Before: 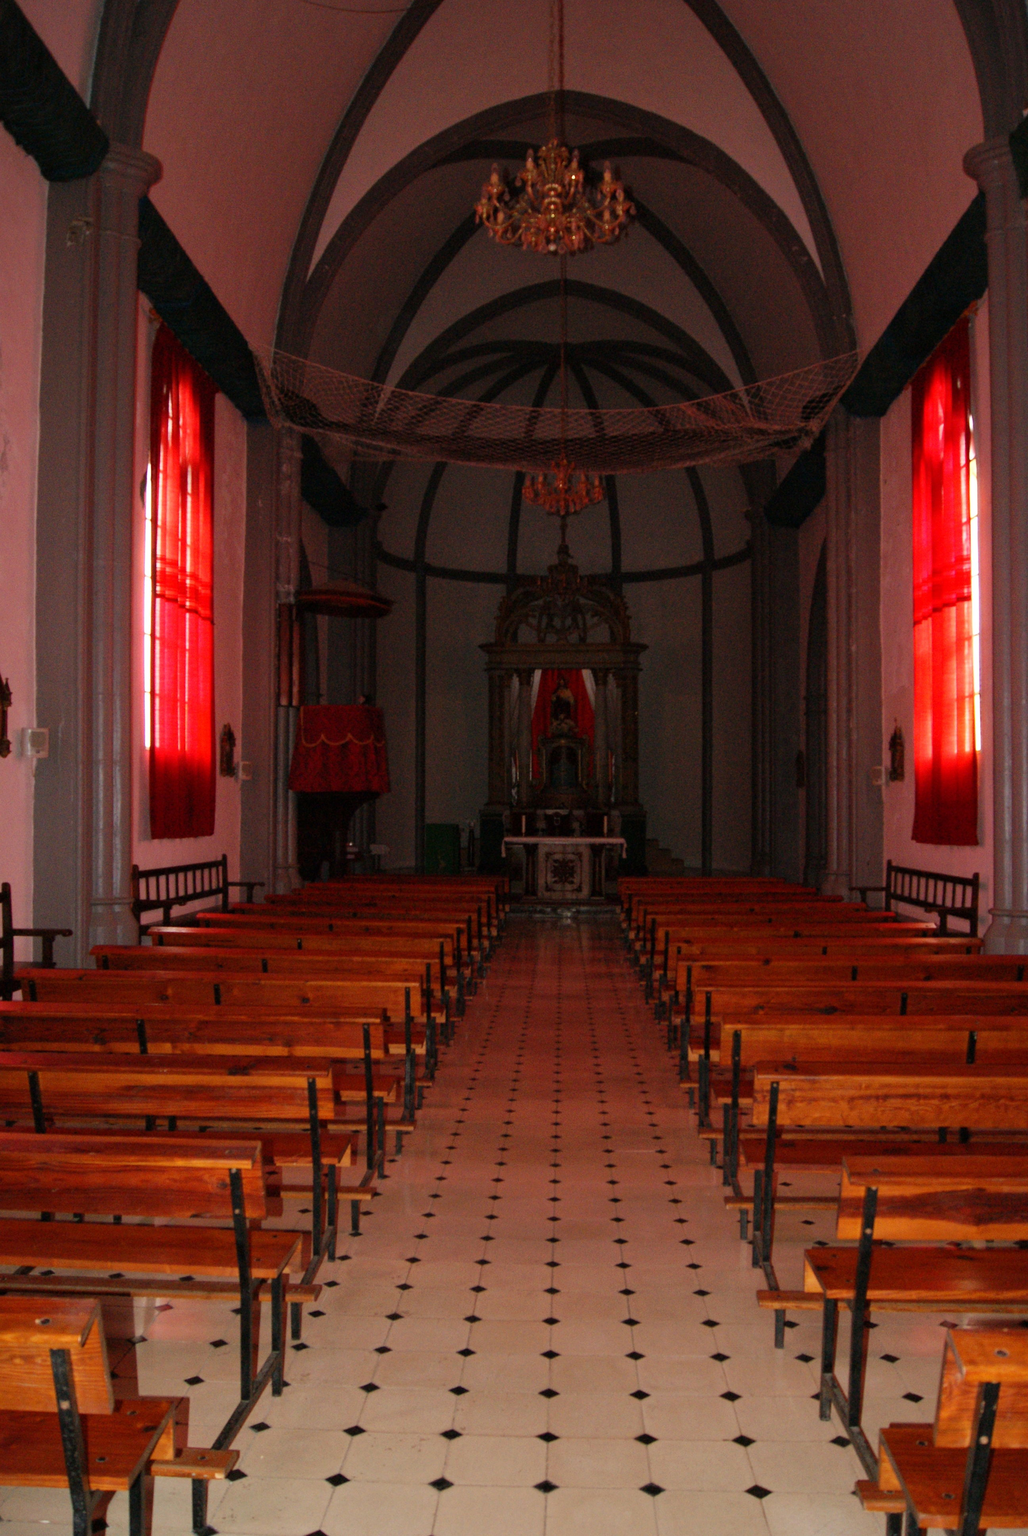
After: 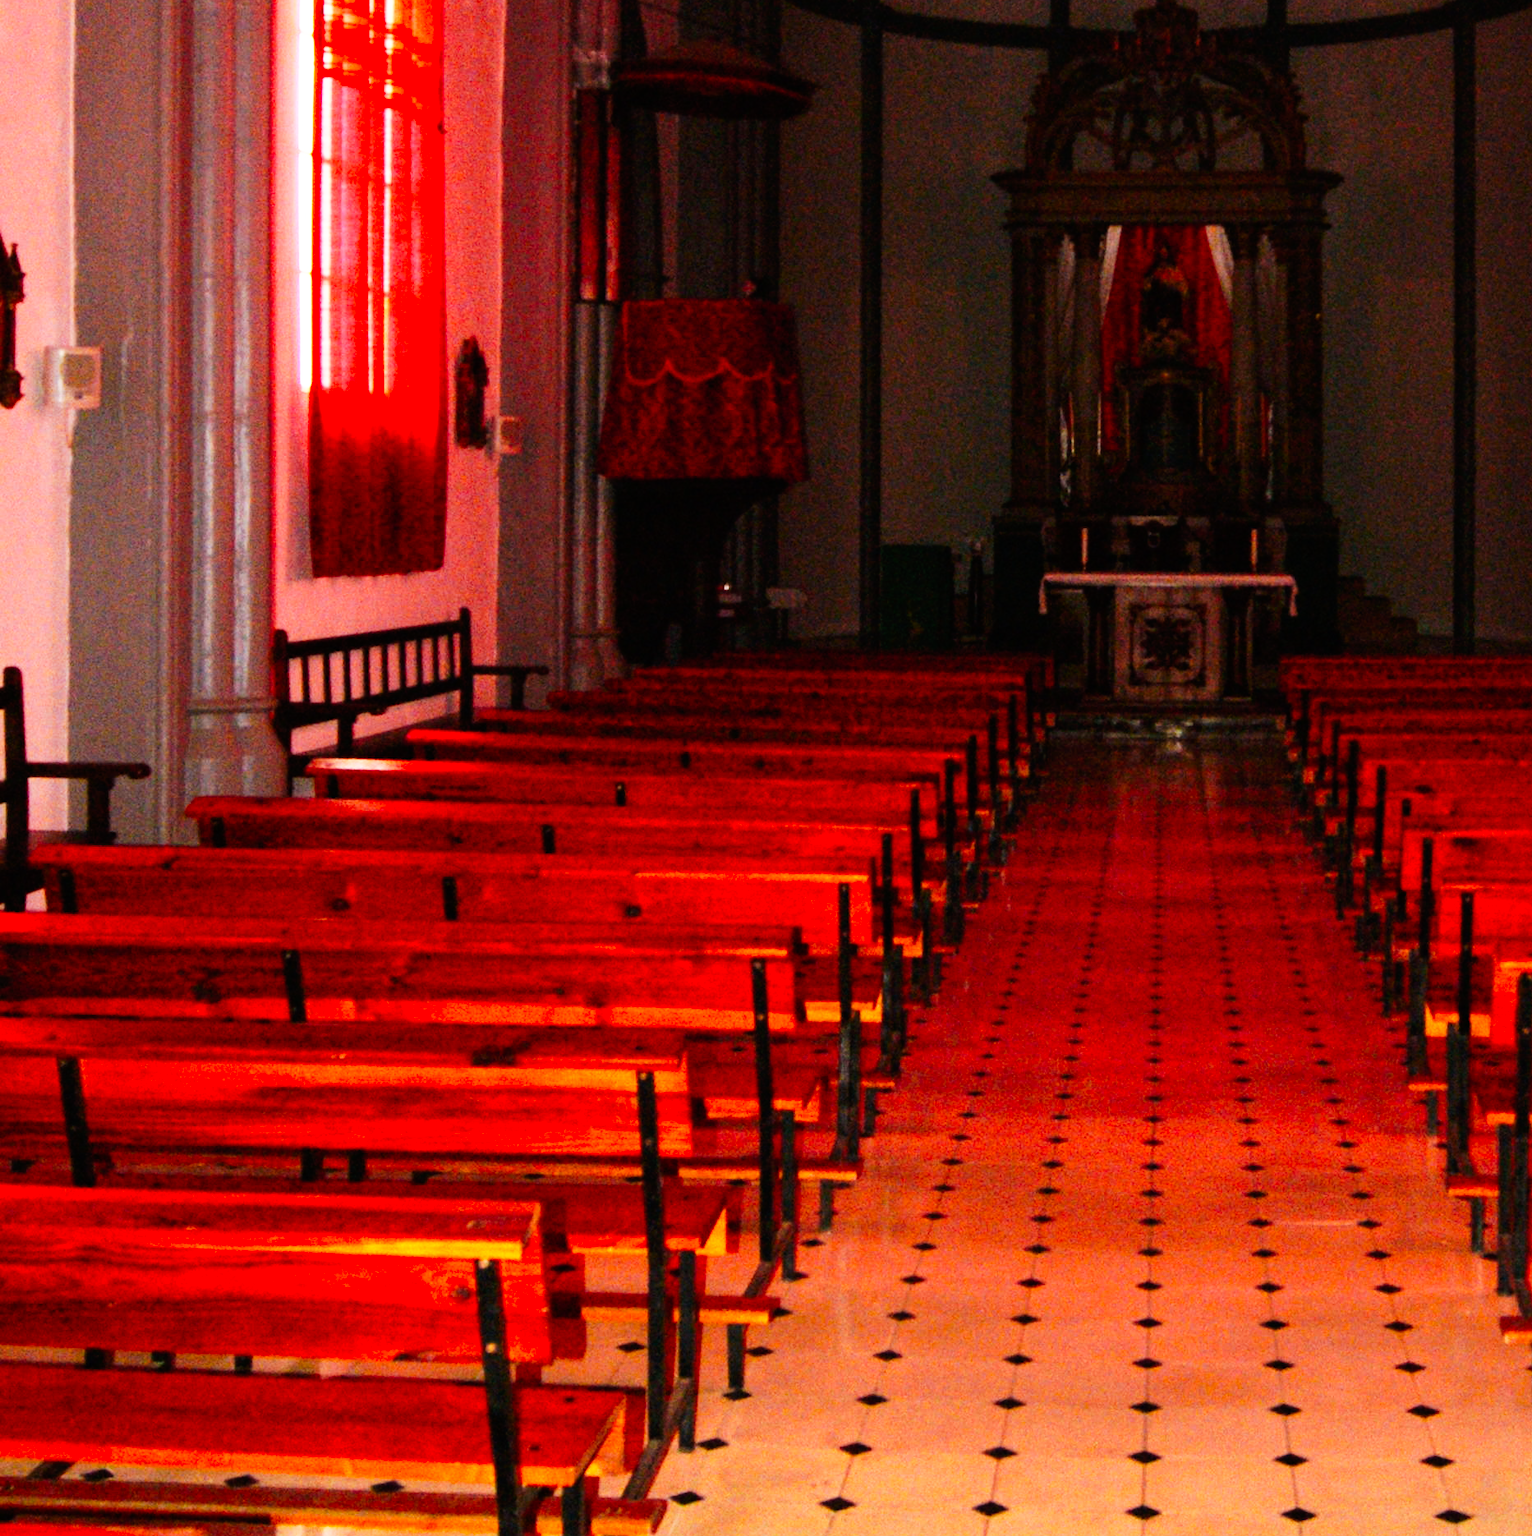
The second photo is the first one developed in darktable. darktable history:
base curve: curves: ch0 [(0, 0) (0.007, 0.004) (0.027, 0.03) (0.046, 0.07) (0.207, 0.54) (0.442, 0.872) (0.673, 0.972) (1, 1)], preserve colors none
crop: top 36.516%, right 27.988%, bottom 15.18%
color zones: curves: ch0 [(0.224, 0.526) (0.75, 0.5)]; ch1 [(0.055, 0.526) (0.224, 0.761) (0.377, 0.526) (0.75, 0.5)]
